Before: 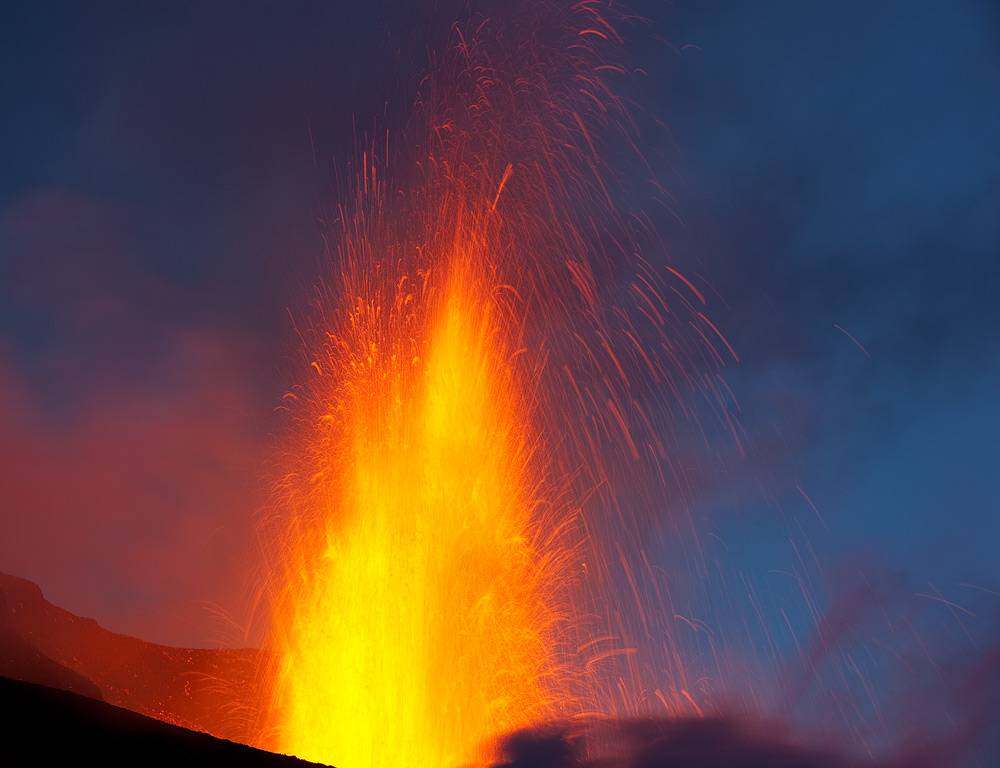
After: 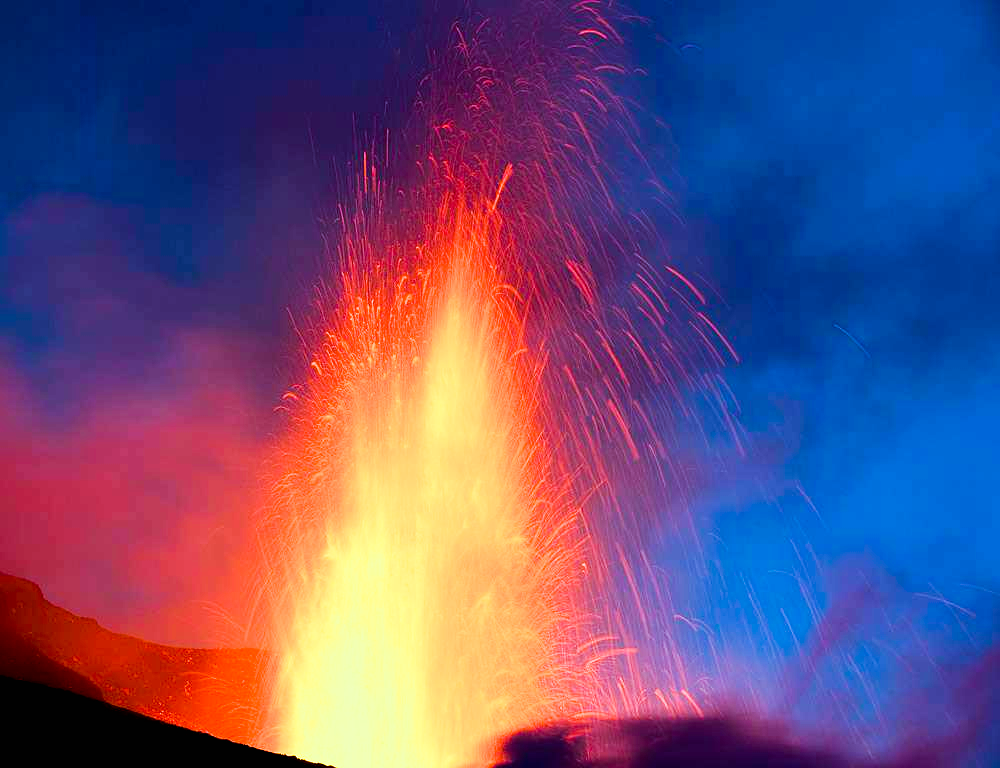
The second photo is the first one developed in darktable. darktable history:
sigmoid: contrast 1.86, skew 0.35
color calibration: illuminant as shot in camera, x 0.383, y 0.38, temperature 3949.15 K, gamut compression 1.66
exposure: black level correction 0.011, exposure 1.088 EV, compensate exposure bias true, compensate highlight preservation false
